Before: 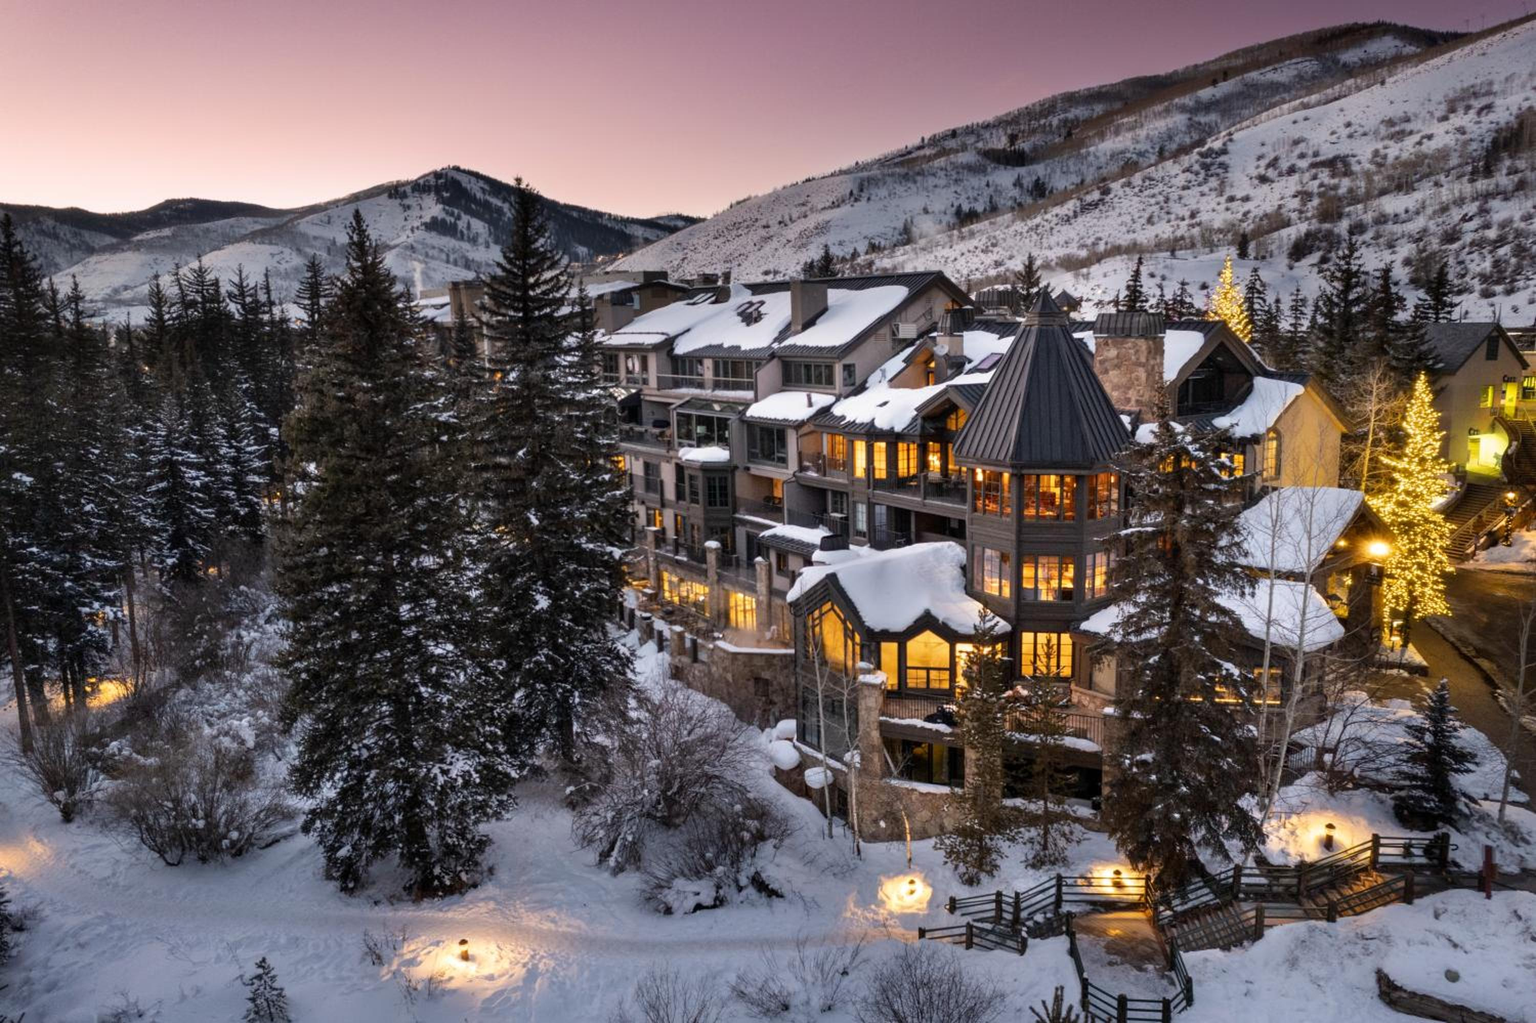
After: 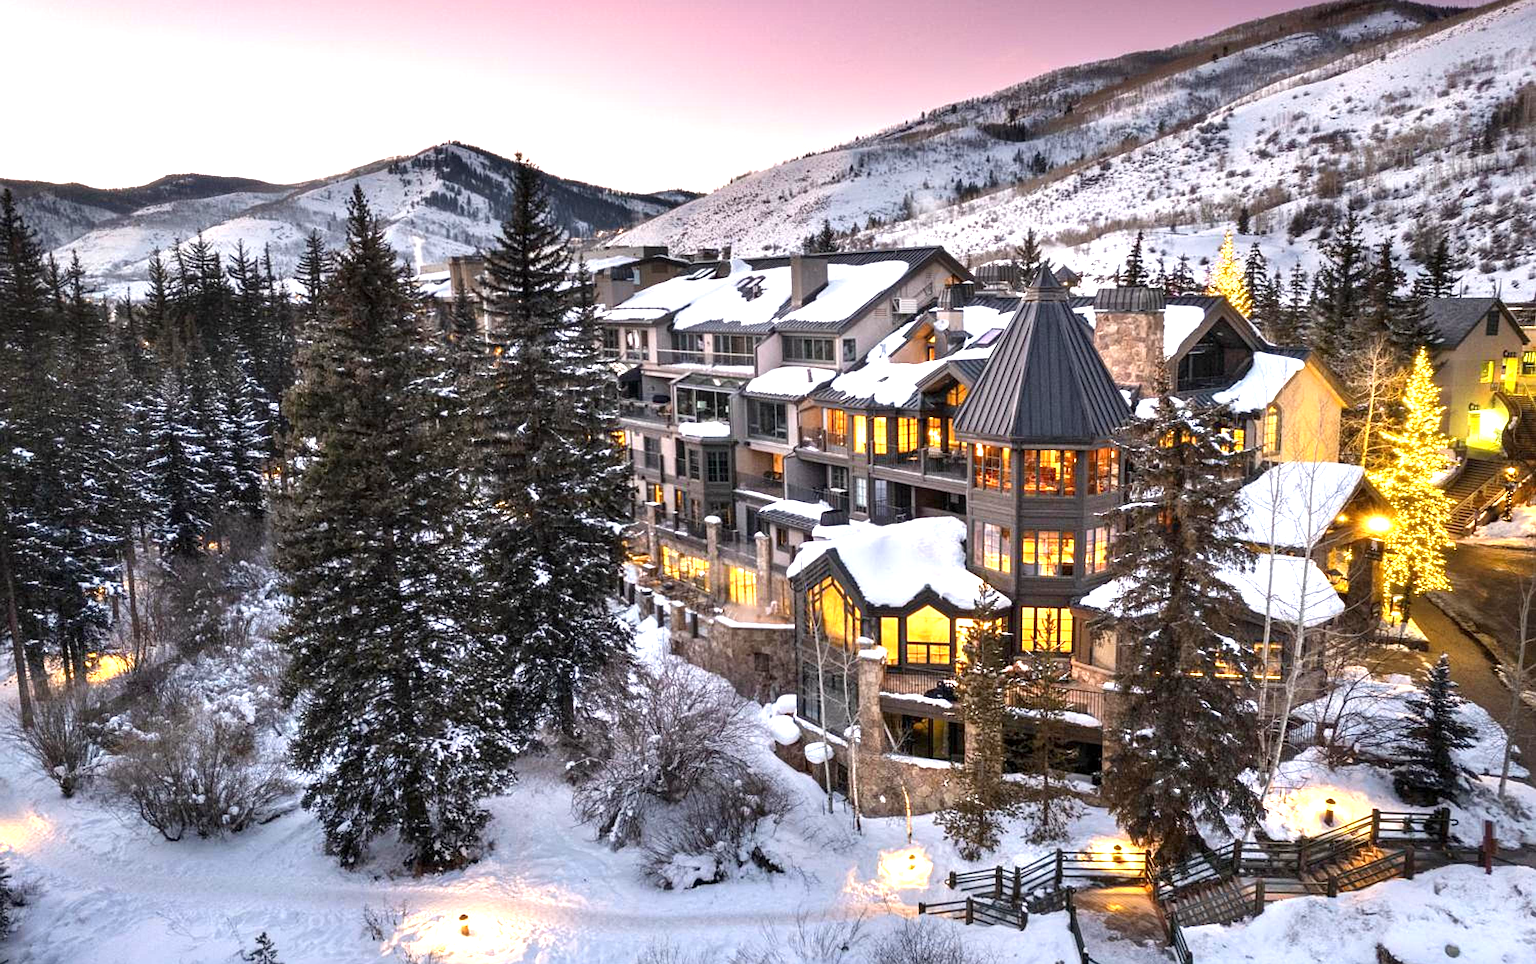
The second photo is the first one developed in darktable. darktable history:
sharpen: radius 2.218, amount 0.389, threshold 0.146
exposure: exposure 1.221 EV, compensate highlight preservation false
crop and rotate: top 2.457%, bottom 3.249%
